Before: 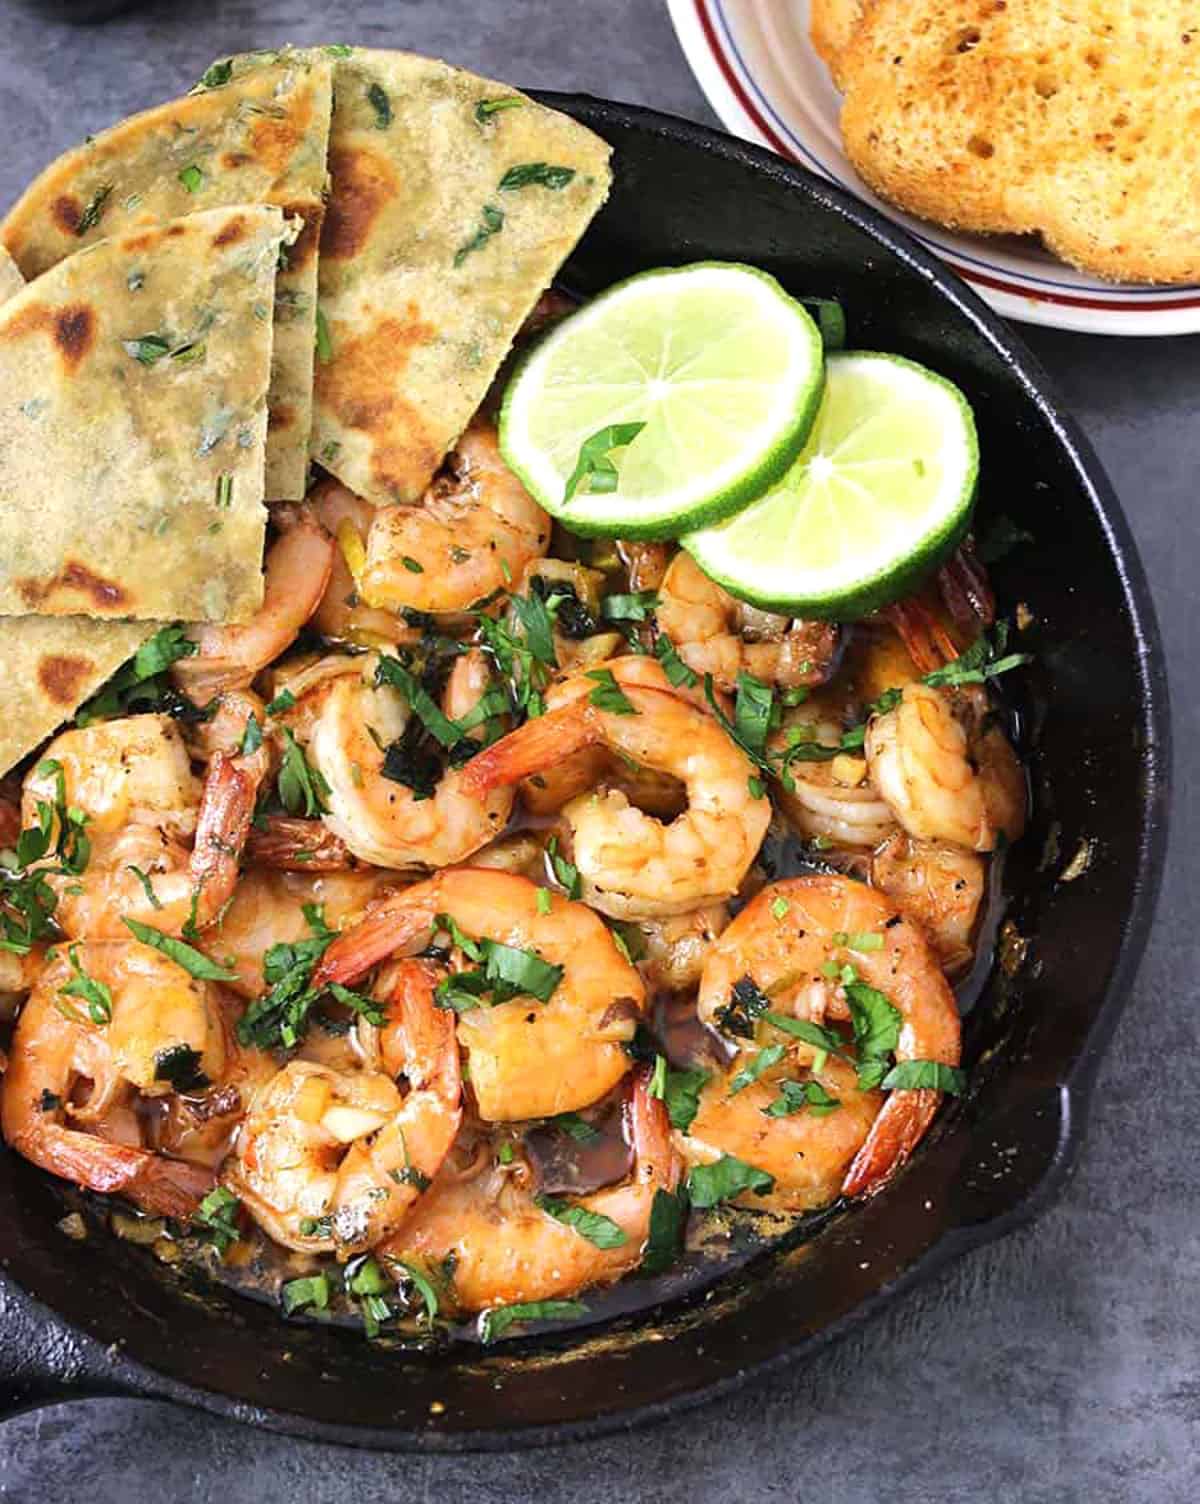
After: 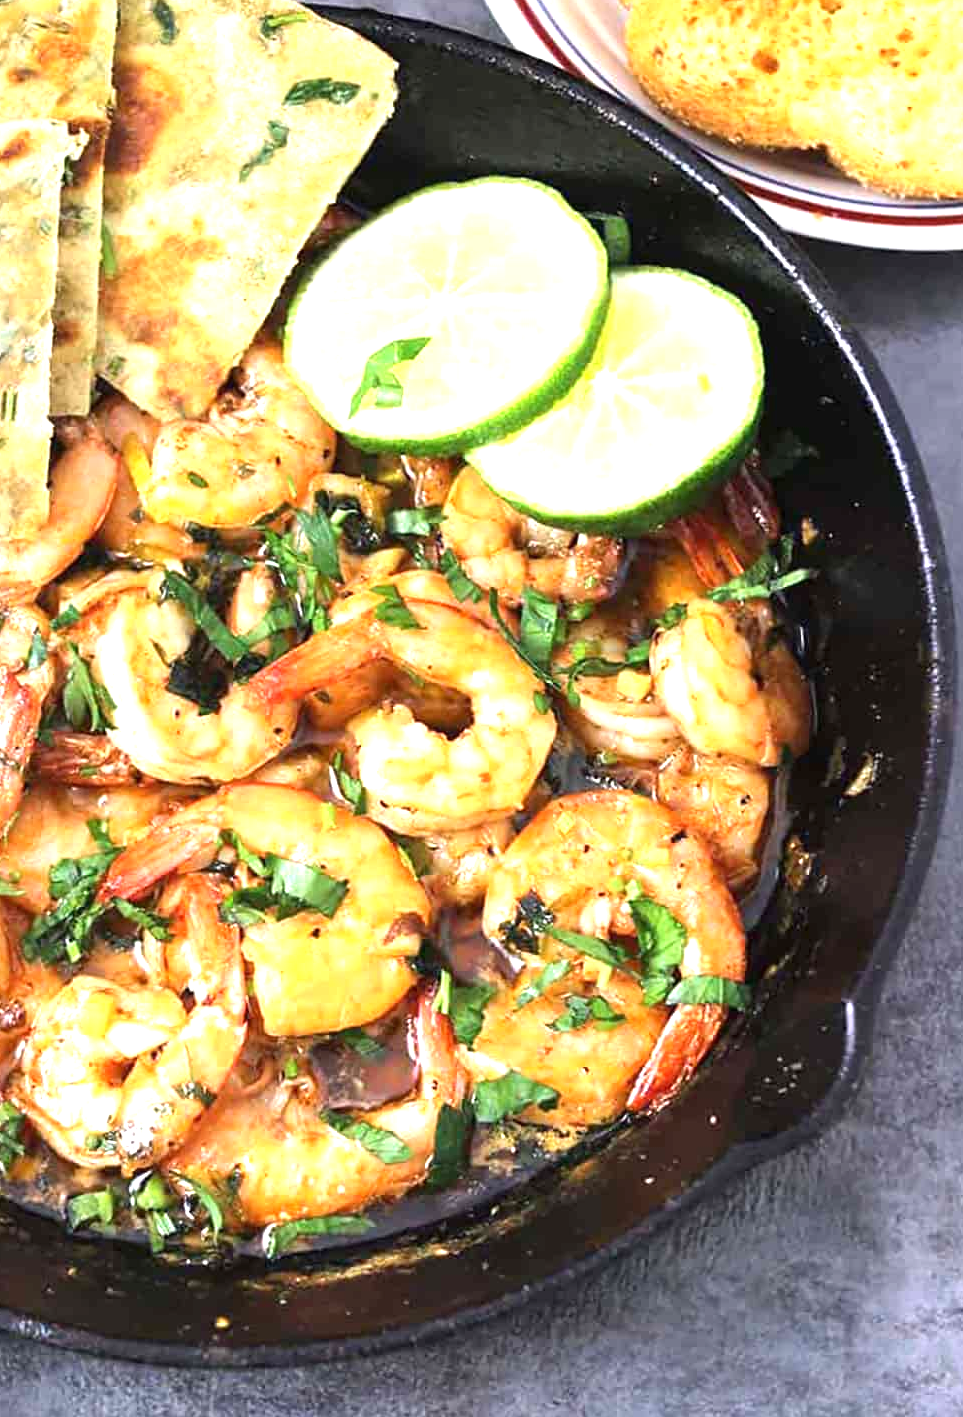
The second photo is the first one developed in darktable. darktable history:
exposure: black level correction 0, exposure 1 EV, compensate exposure bias true, compensate highlight preservation false
crop and rotate: left 17.959%, top 5.771%, right 1.742%
